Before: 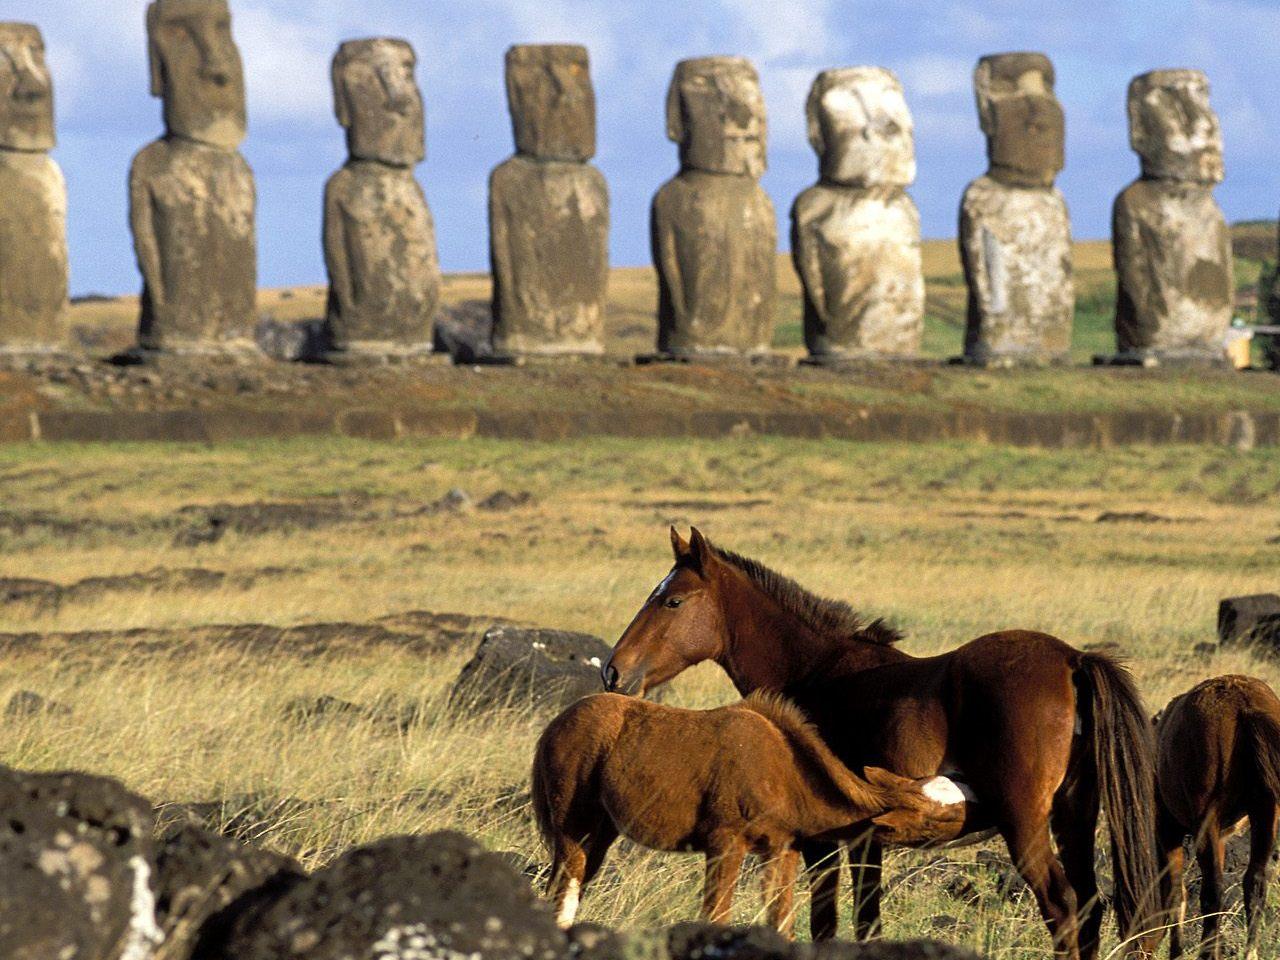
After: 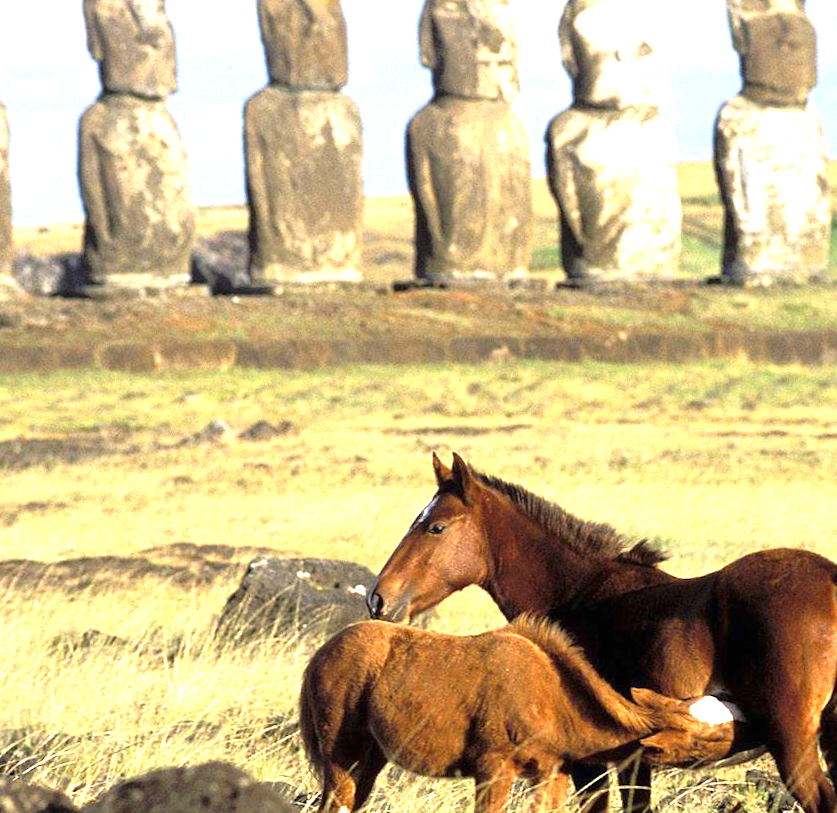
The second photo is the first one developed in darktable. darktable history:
rotate and perspective: rotation -4.57°, crop left 0.054, crop right 0.944, crop top 0.087, crop bottom 0.914
crop and rotate: angle -3.27°, left 14.277%, top 0.028%, right 10.766%, bottom 0.028%
exposure: black level correction 0, exposure 1.388 EV, compensate exposure bias true, compensate highlight preservation false
